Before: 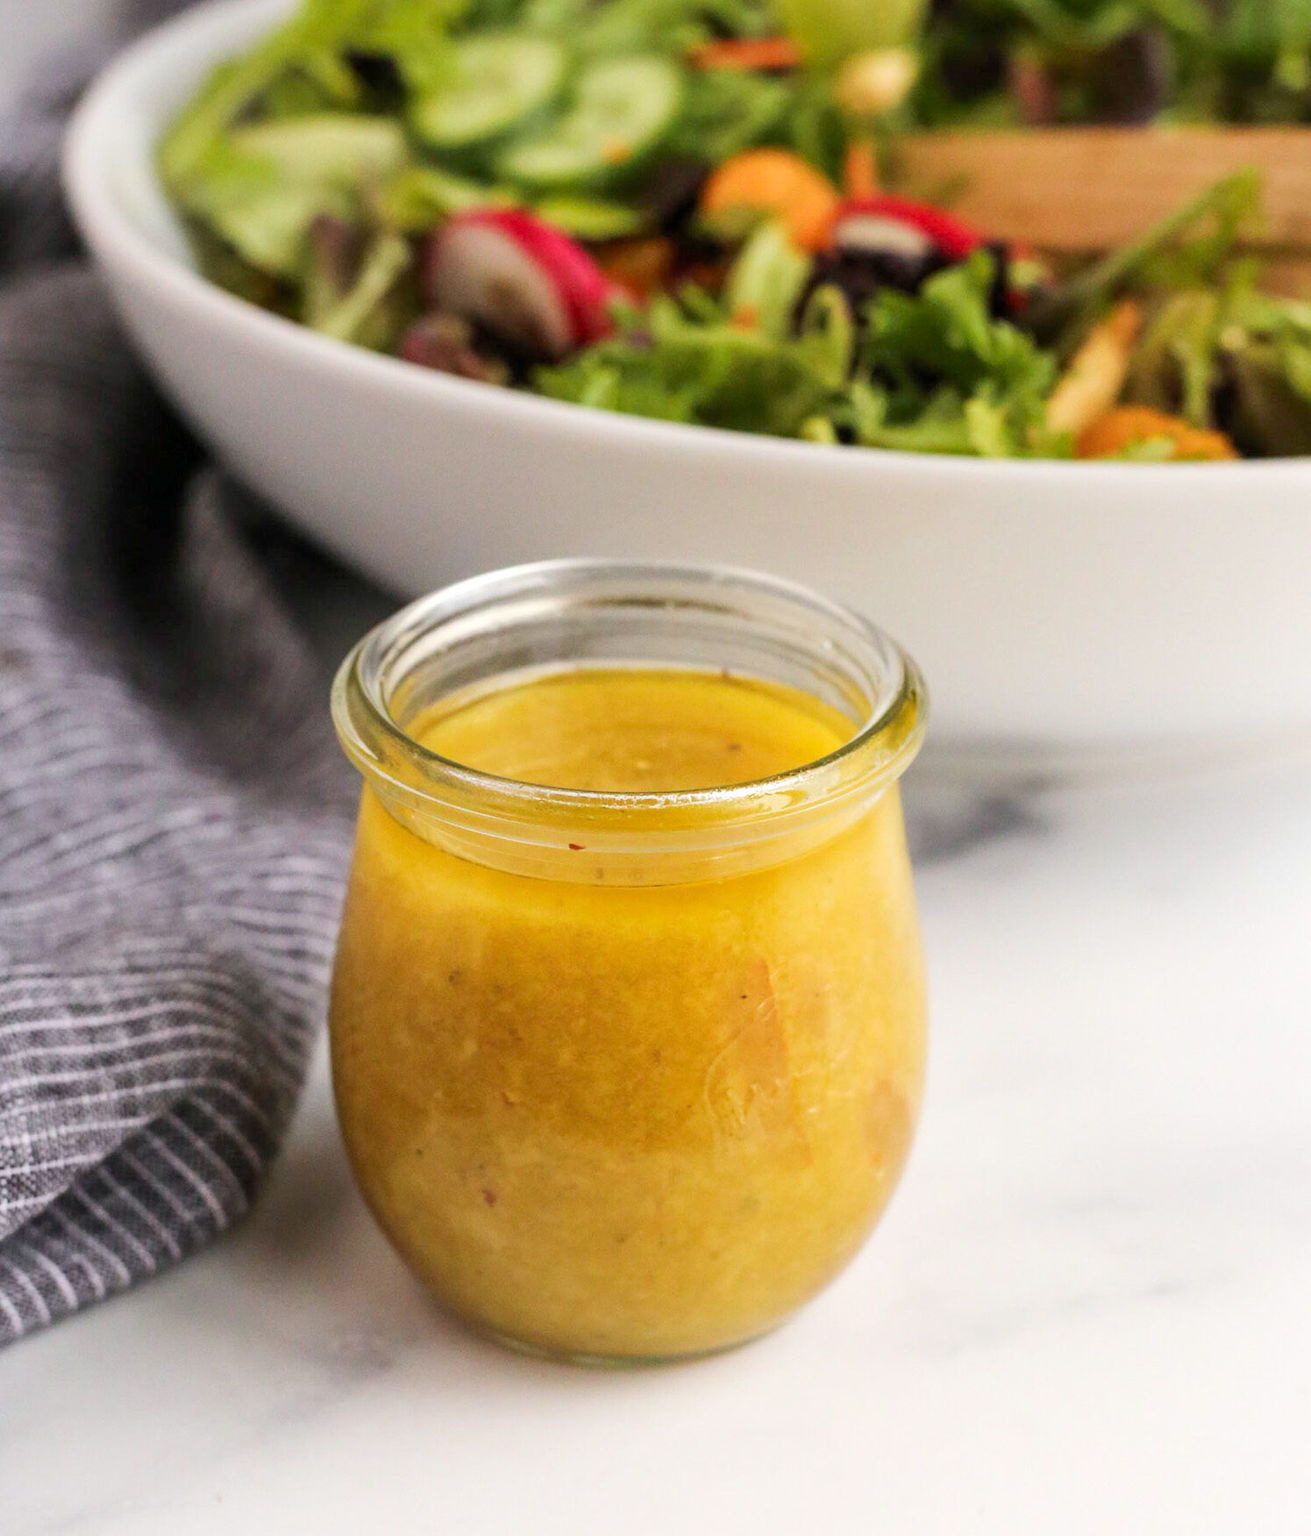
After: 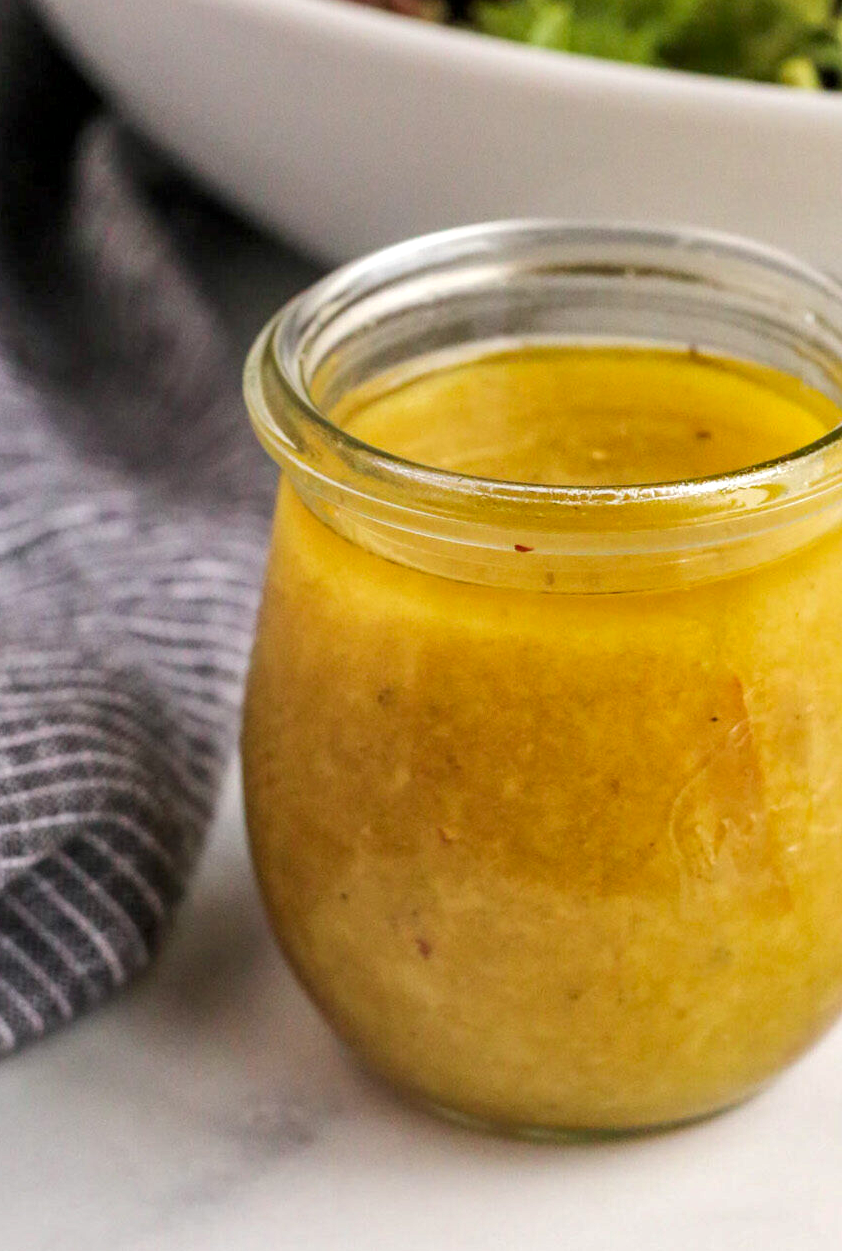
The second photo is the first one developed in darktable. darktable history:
shadows and highlights: low approximation 0.01, soften with gaussian
local contrast: highlights 100%, shadows 100%, detail 120%, midtone range 0.2
crop: left 8.966%, top 23.852%, right 34.699%, bottom 4.703%
